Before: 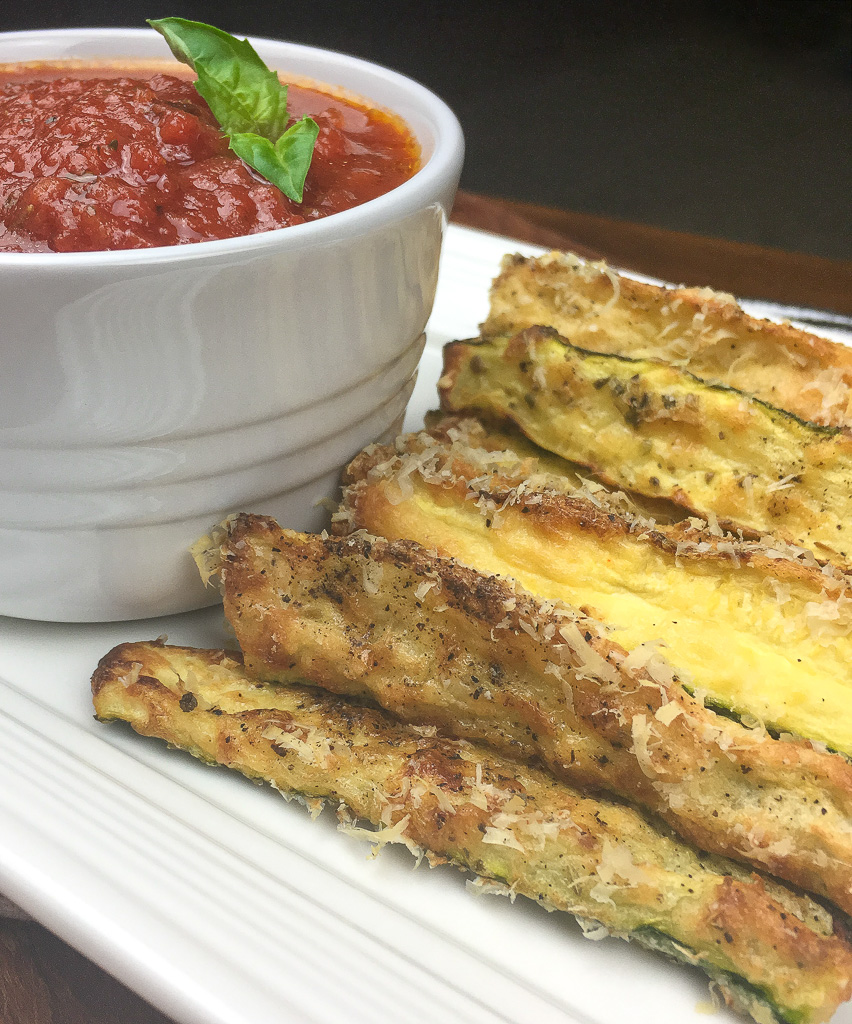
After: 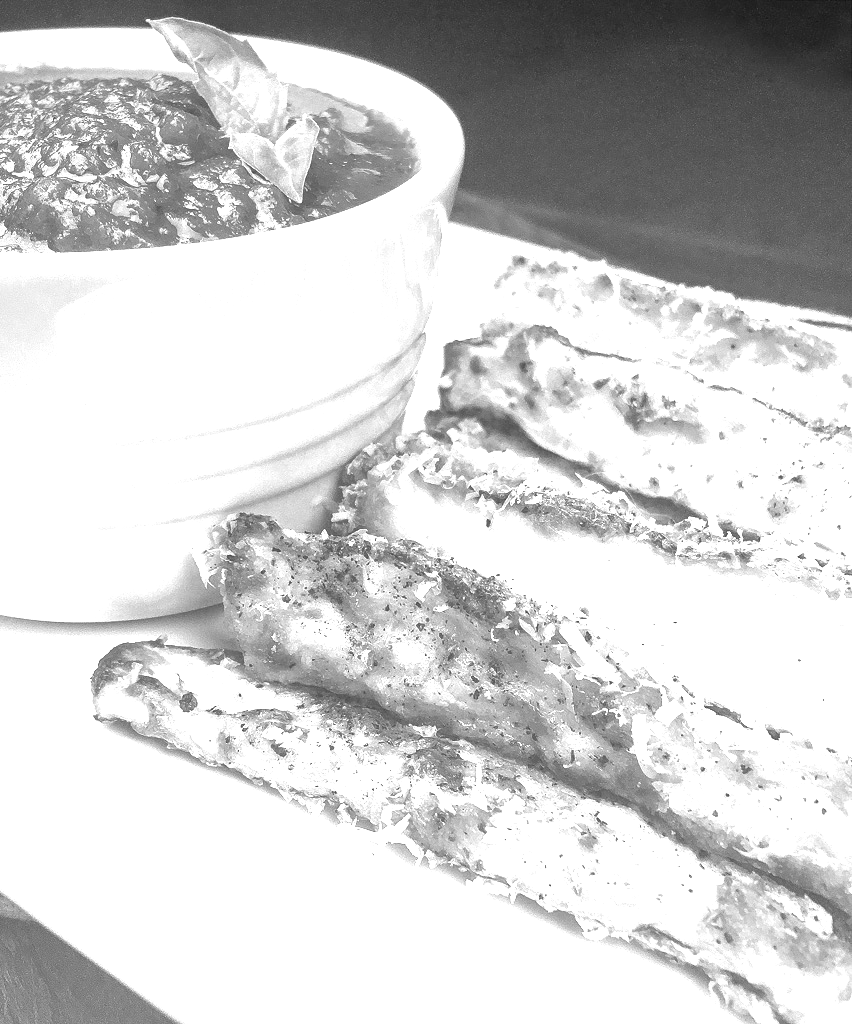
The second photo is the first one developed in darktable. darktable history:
exposure: black level correction 0, exposure 1.741 EV, compensate exposure bias true, compensate highlight preservation false
color zones: curves: ch0 [(0.002, 0.593) (0.143, 0.417) (0.285, 0.541) (0.455, 0.289) (0.608, 0.327) (0.727, 0.283) (0.869, 0.571) (1, 0.603)]; ch1 [(0, 0) (0.143, 0) (0.286, 0) (0.429, 0) (0.571, 0) (0.714, 0) (0.857, 0)]
